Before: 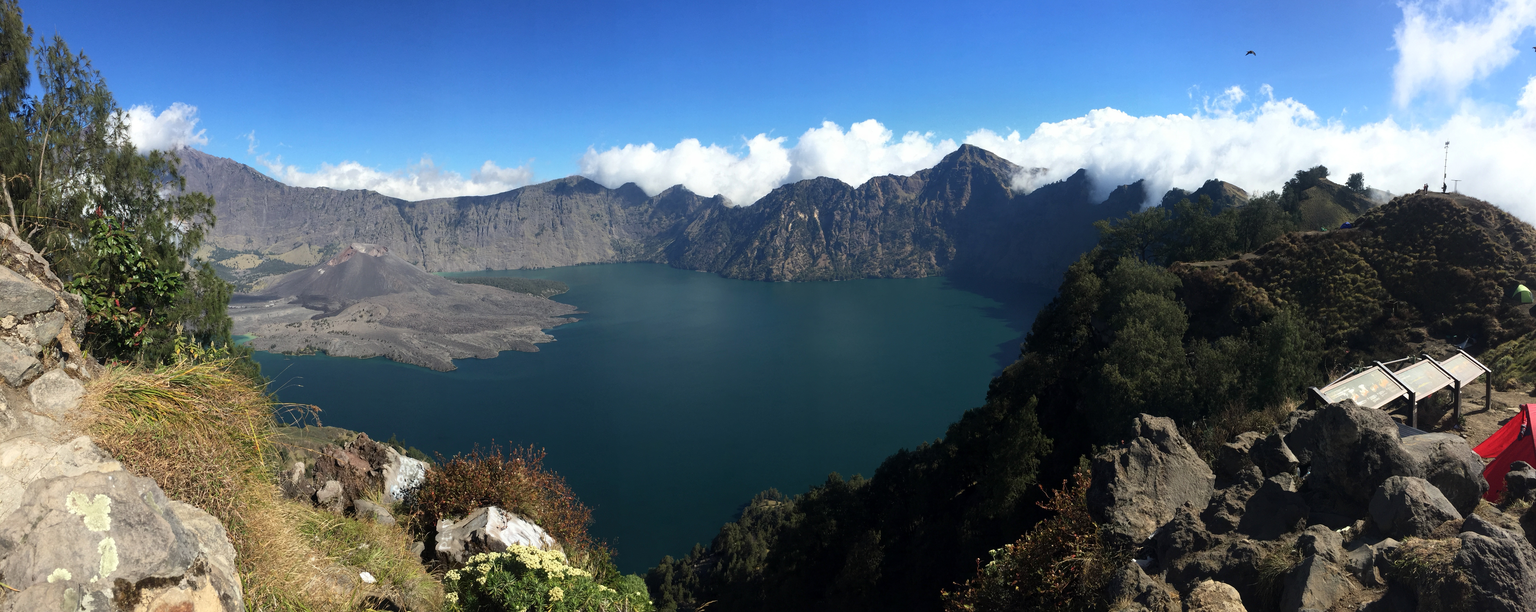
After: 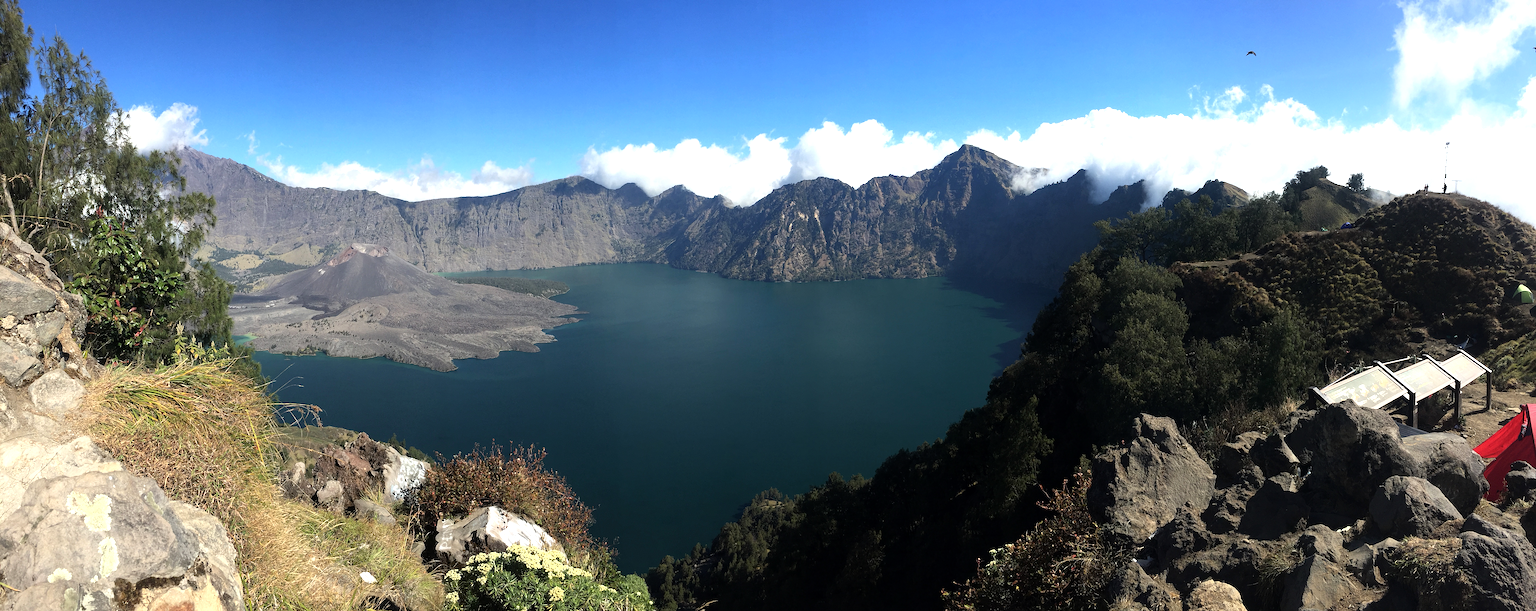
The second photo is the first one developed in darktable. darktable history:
tone equalizer: -8 EV -0.431 EV, -7 EV -0.371 EV, -6 EV -0.307 EV, -5 EV -0.22 EV, -3 EV 0.198 EV, -2 EV 0.363 EV, -1 EV 0.386 EV, +0 EV 0.421 EV
sharpen: on, module defaults
